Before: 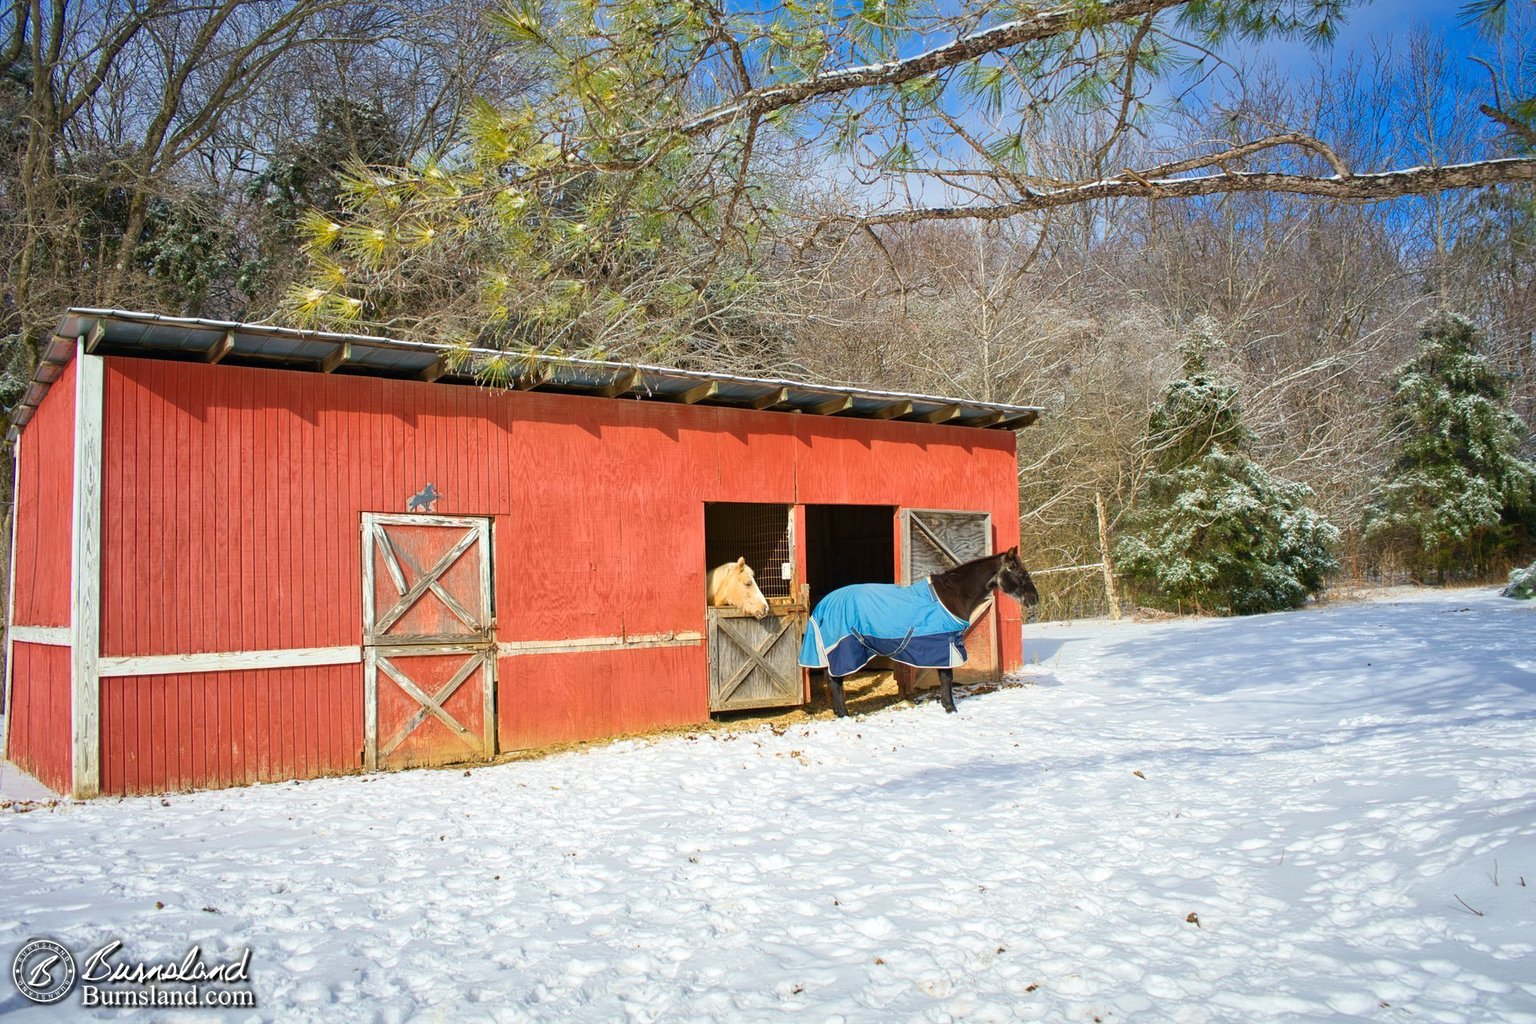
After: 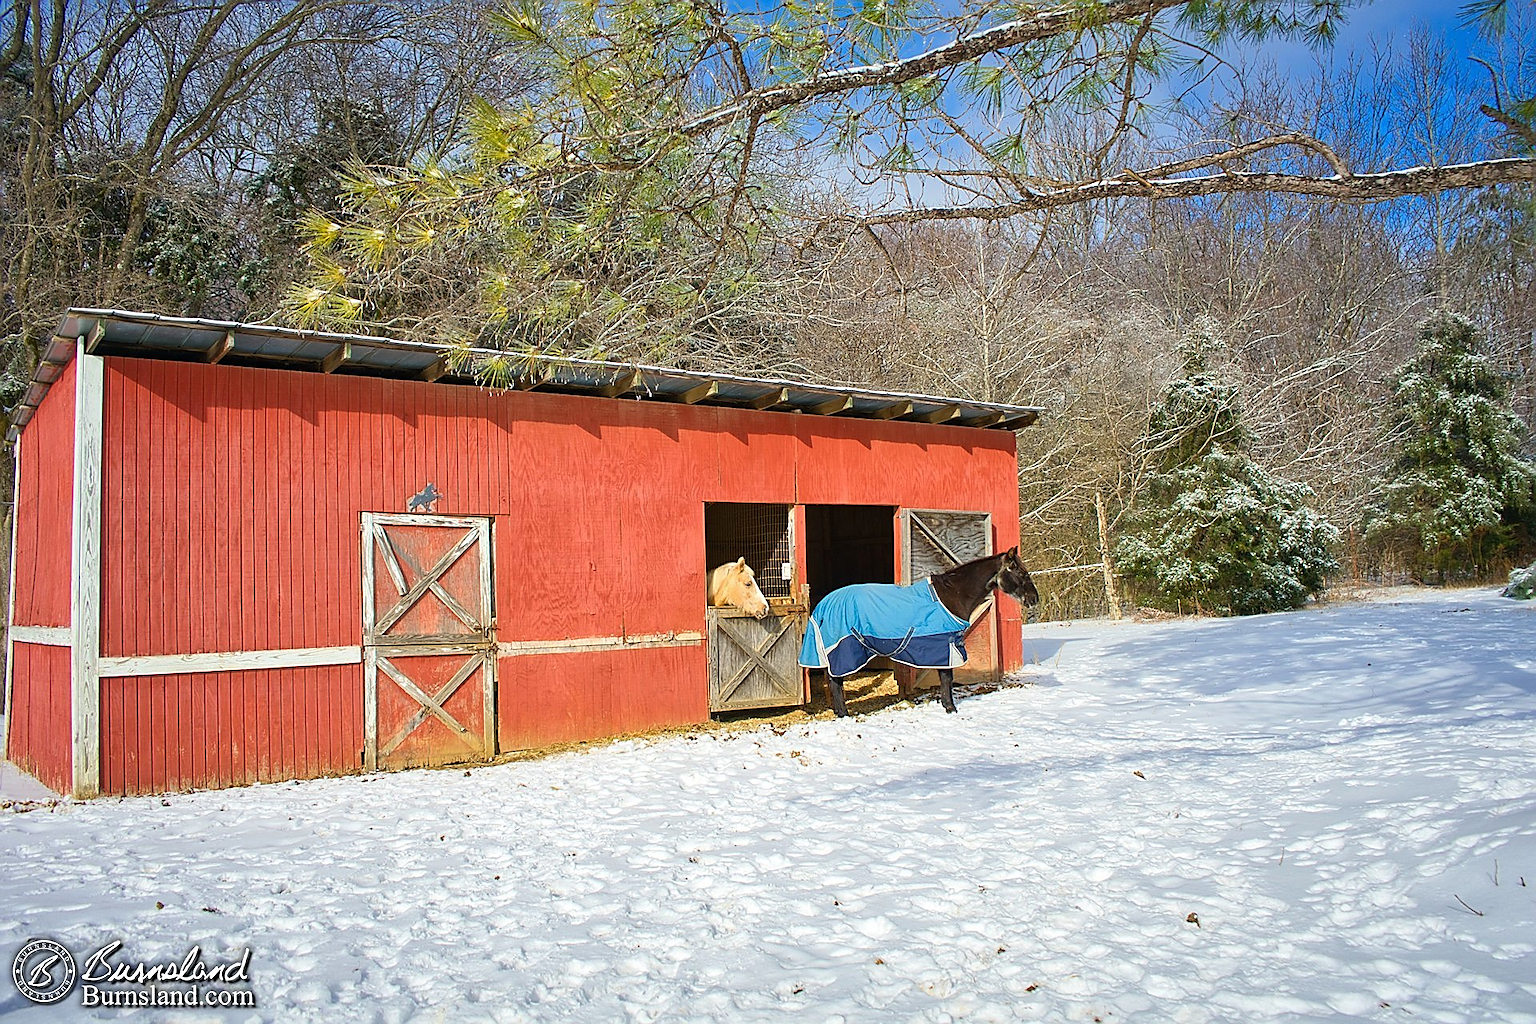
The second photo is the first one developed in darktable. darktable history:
shadows and highlights: shadows 25.74, highlights -24.81
sharpen: radius 1.409, amount 1.267, threshold 0.847
